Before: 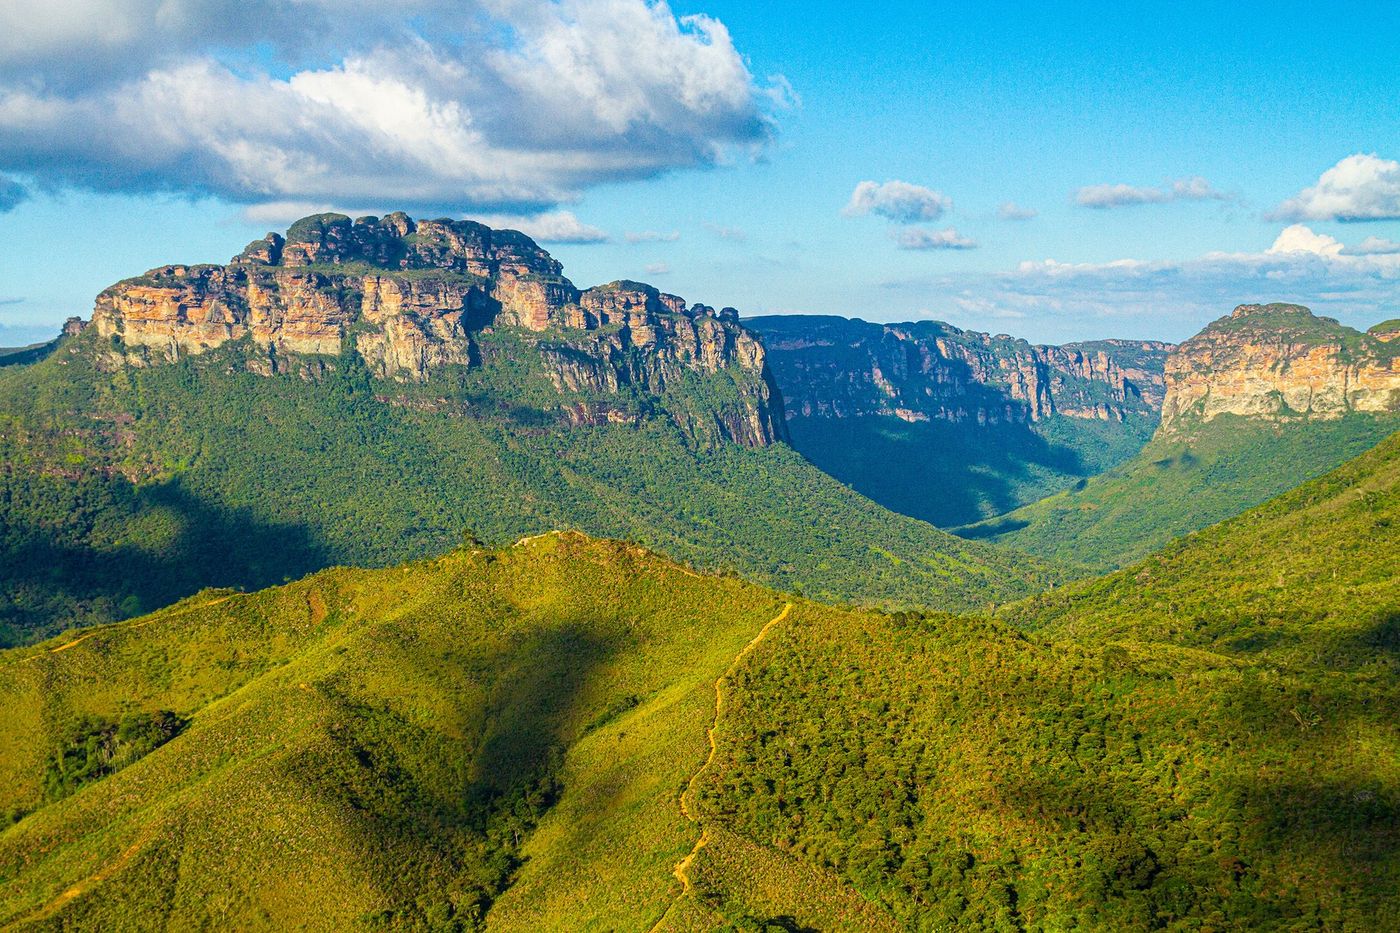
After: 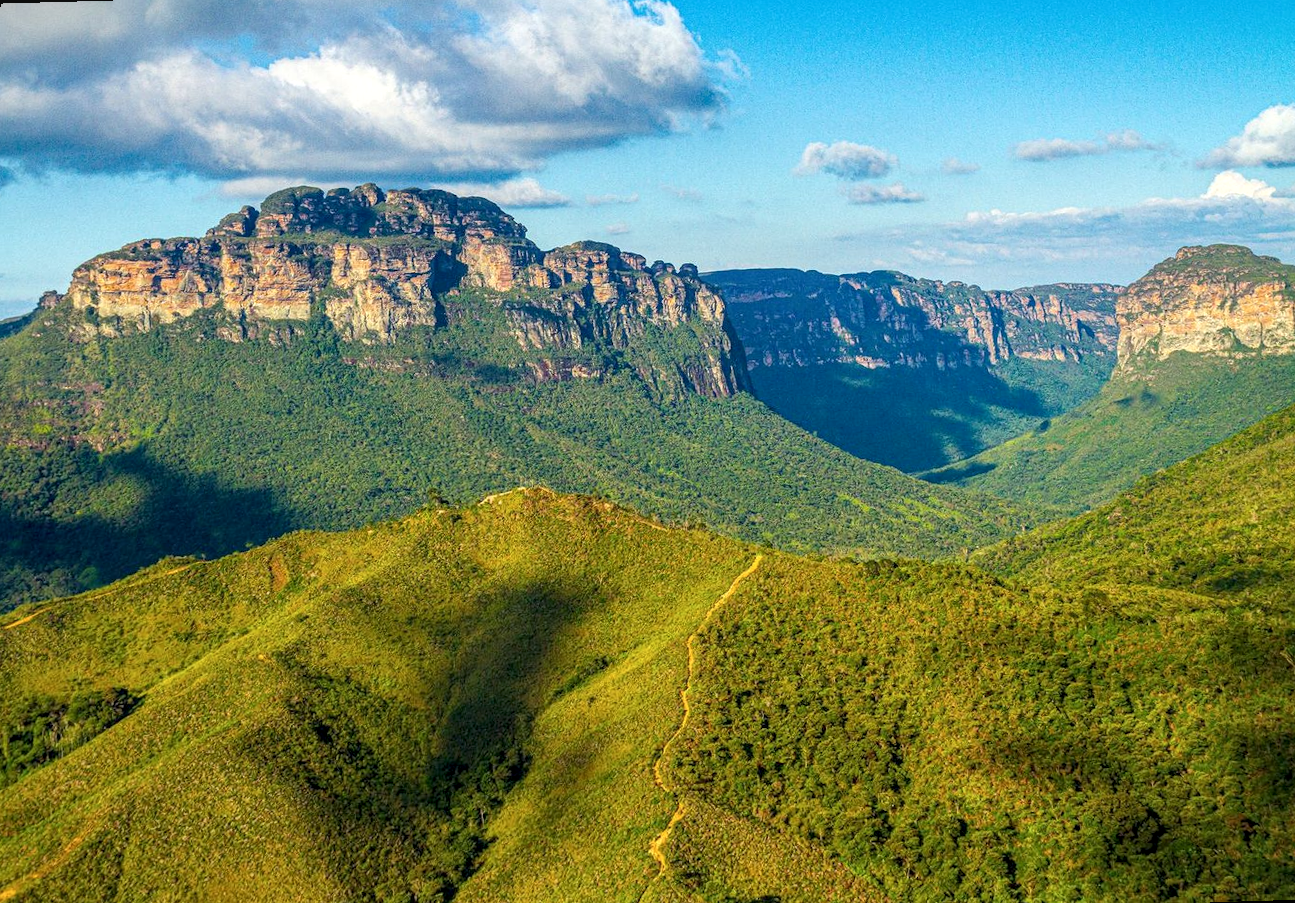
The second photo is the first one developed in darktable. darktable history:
rotate and perspective: rotation -1.68°, lens shift (vertical) -0.146, crop left 0.049, crop right 0.912, crop top 0.032, crop bottom 0.96
color correction: saturation 0.99
local contrast: on, module defaults
